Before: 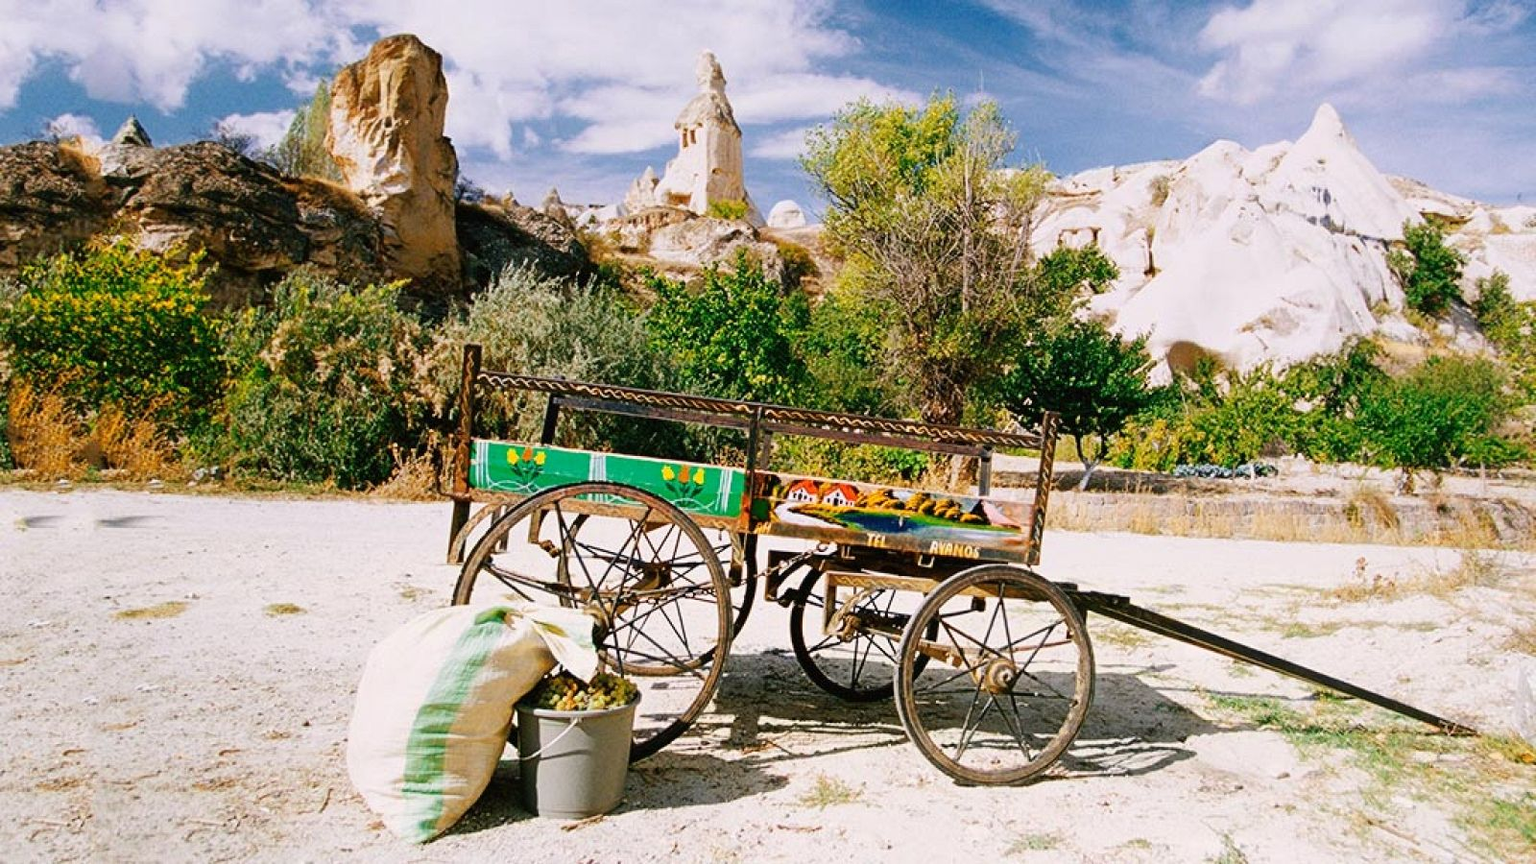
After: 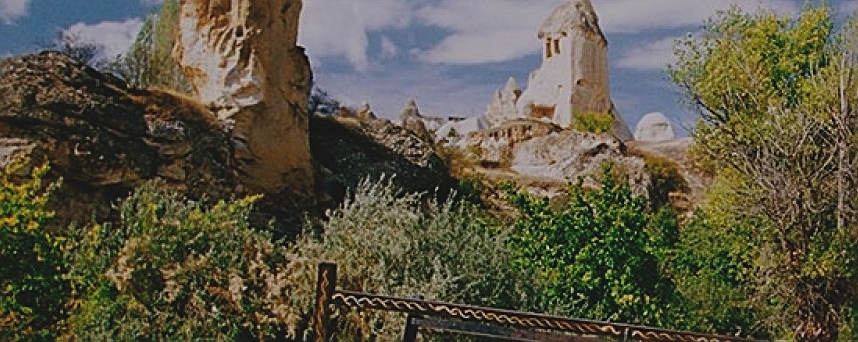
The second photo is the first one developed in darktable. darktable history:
sharpen: on, module defaults
exposure: black level correction -0.017, exposure -1.066 EV, compensate highlight preservation false
crop: left 10.336%, top 10.745%, right 36.034%, bottom 51.196%
